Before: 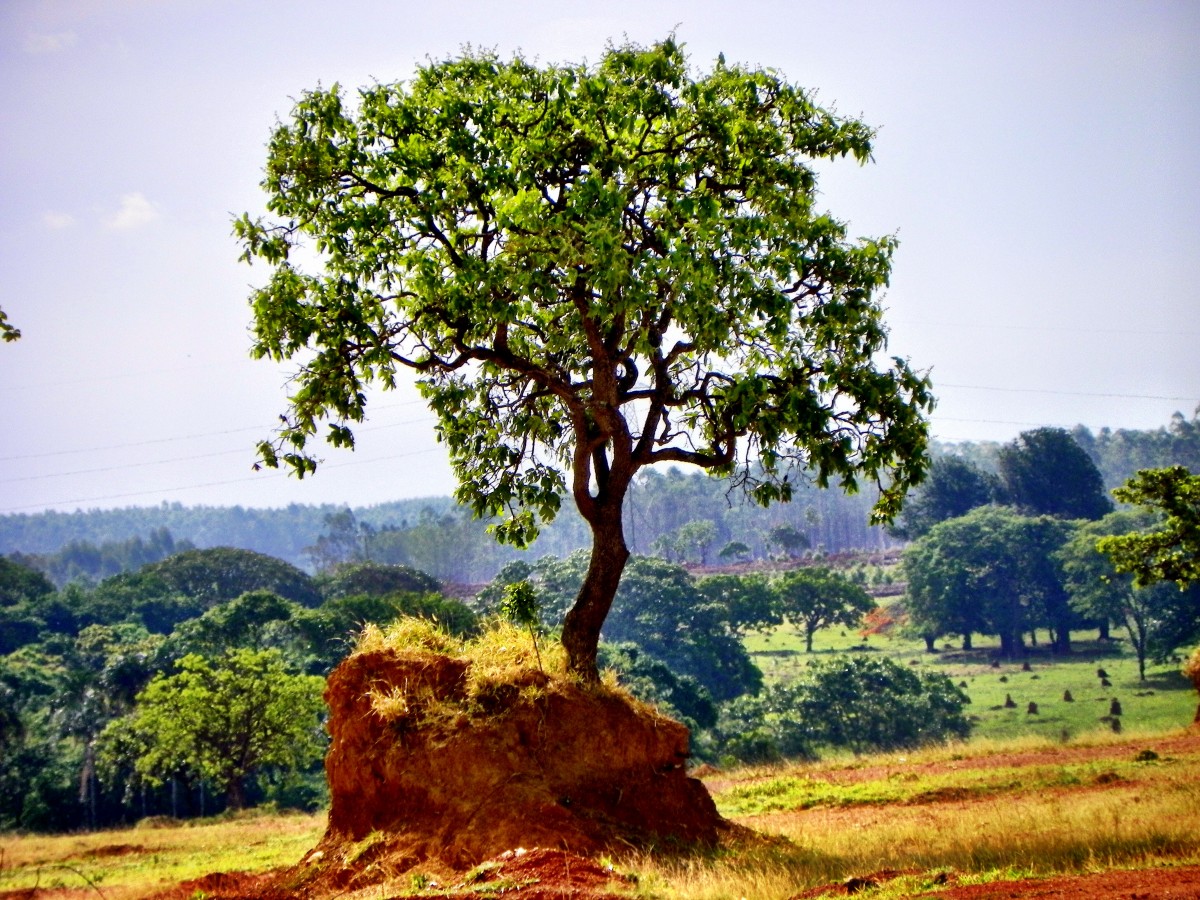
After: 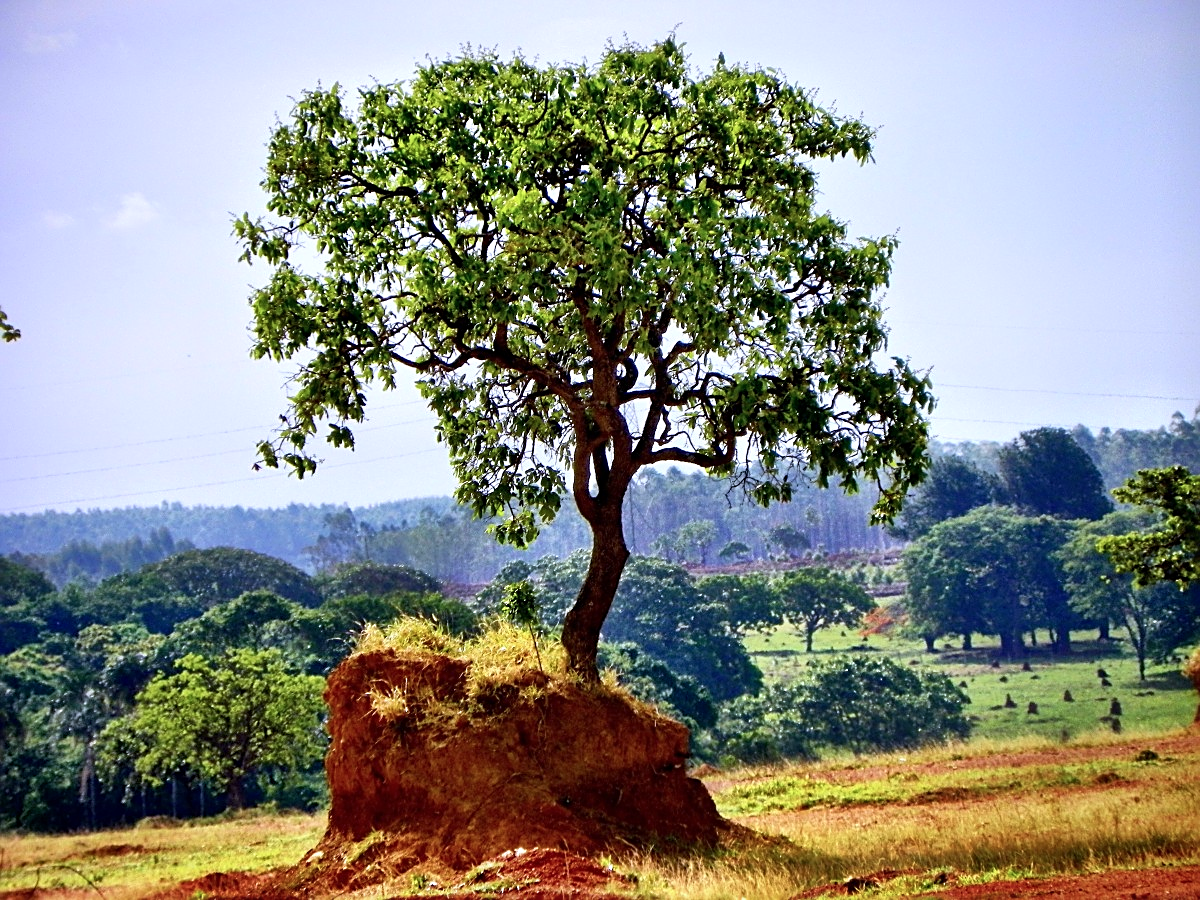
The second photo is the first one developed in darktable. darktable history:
sharpen: on, module defaults
color calibration: illuminant as shot in camera, x 0.365, y 0.379, temperature 4427.37 K, gamut compression 1.69
